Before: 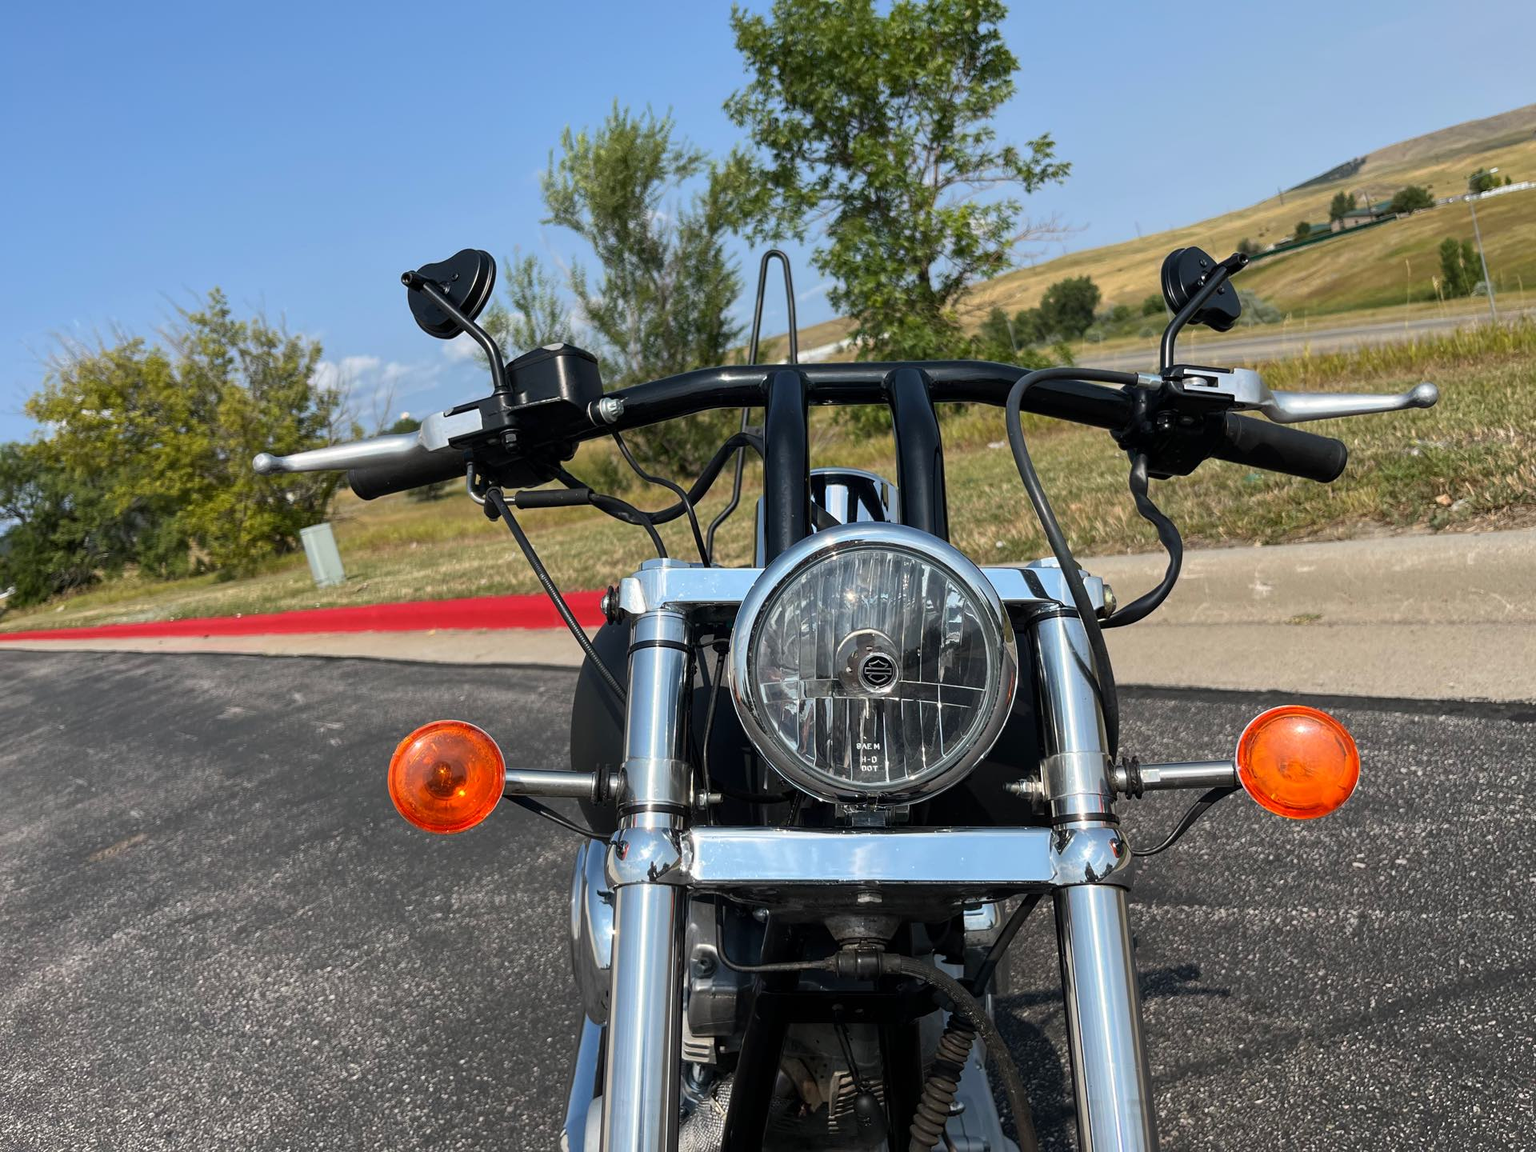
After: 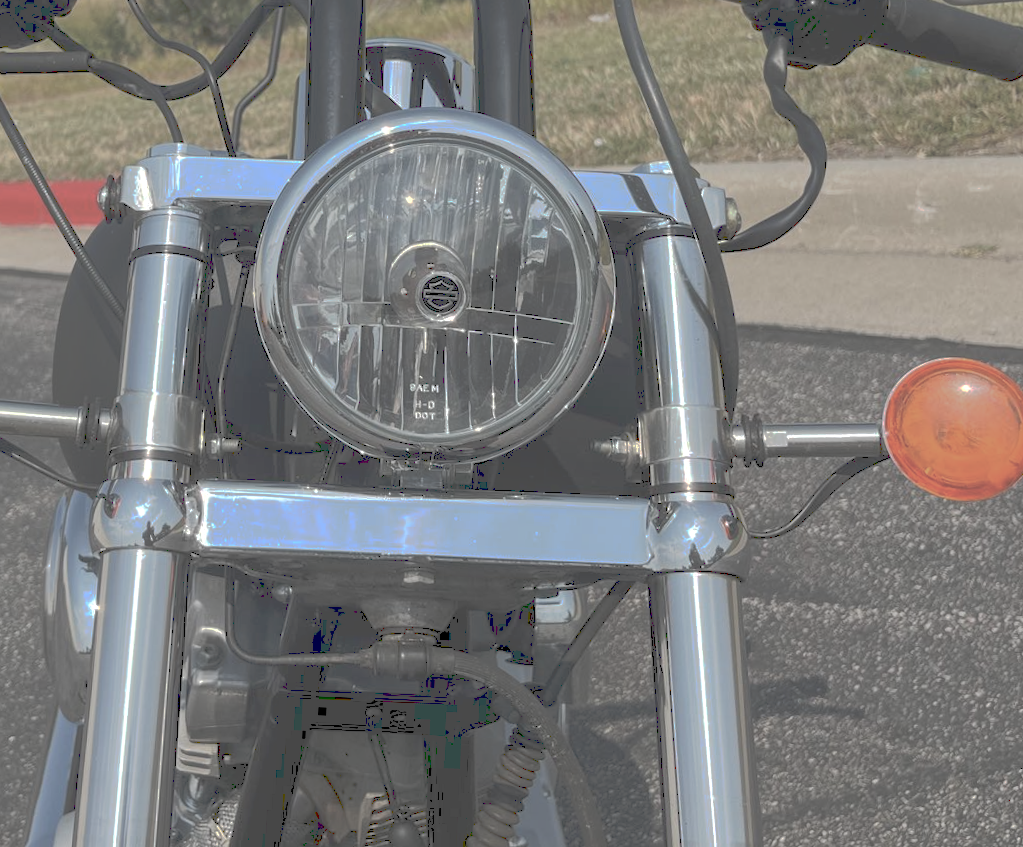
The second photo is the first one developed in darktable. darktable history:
local contrast: on, module defaults
crop: left 34.479%, top 38.822%, right 13.718%, bottom 5.172%
tone curve: curves: ch0 [(0, 0) (0.003, 0.322) (0.011, 0.327) (0.025, 0.345) (0.044, 0.365) (0.069, 0.378) (0.1, 0.391) (0.136, 0.403) (0.177, 0.412) (0.224, 0.429) (0.277, 0.448) (0.335, 0.474) (0.399, 0.503) (0.468, 0.537) (0.543, 0.57) (0.623, 0.61) (0.709, 0.653) (0.801, 0.699) (0.898, 0.75) (1, 1)], preserve colors none
rotate and perspective: rotation 2.27°, automatic cropping off
